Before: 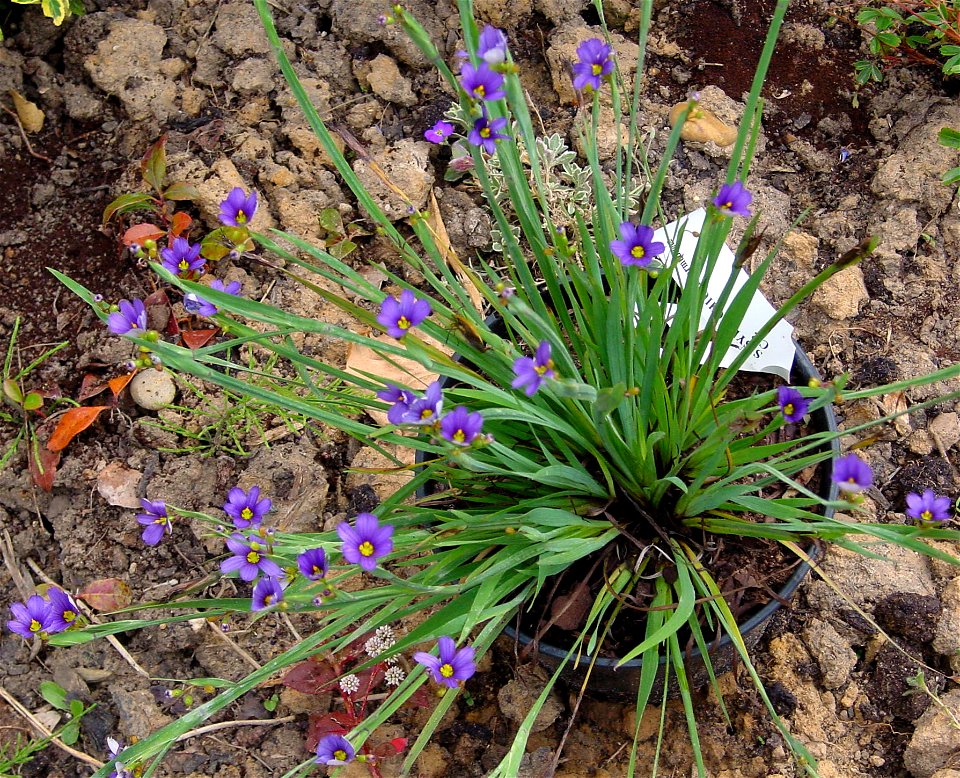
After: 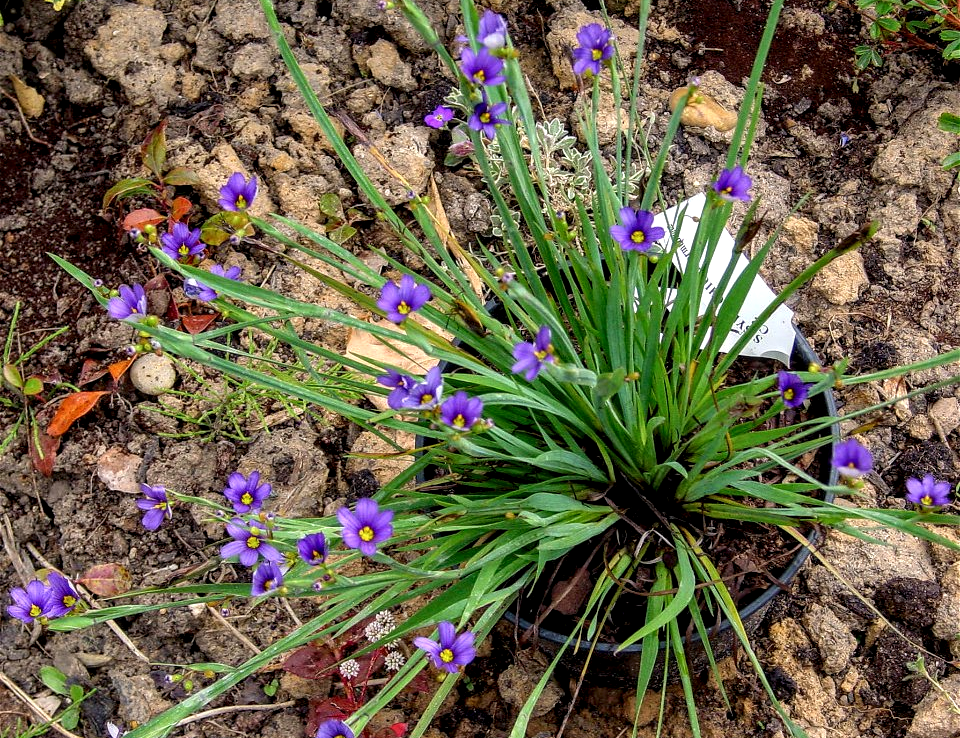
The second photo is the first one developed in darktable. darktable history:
crop and rotate: top 2.027%, bottom 3.062%
local contrast: highlights 25%, detail 150%
